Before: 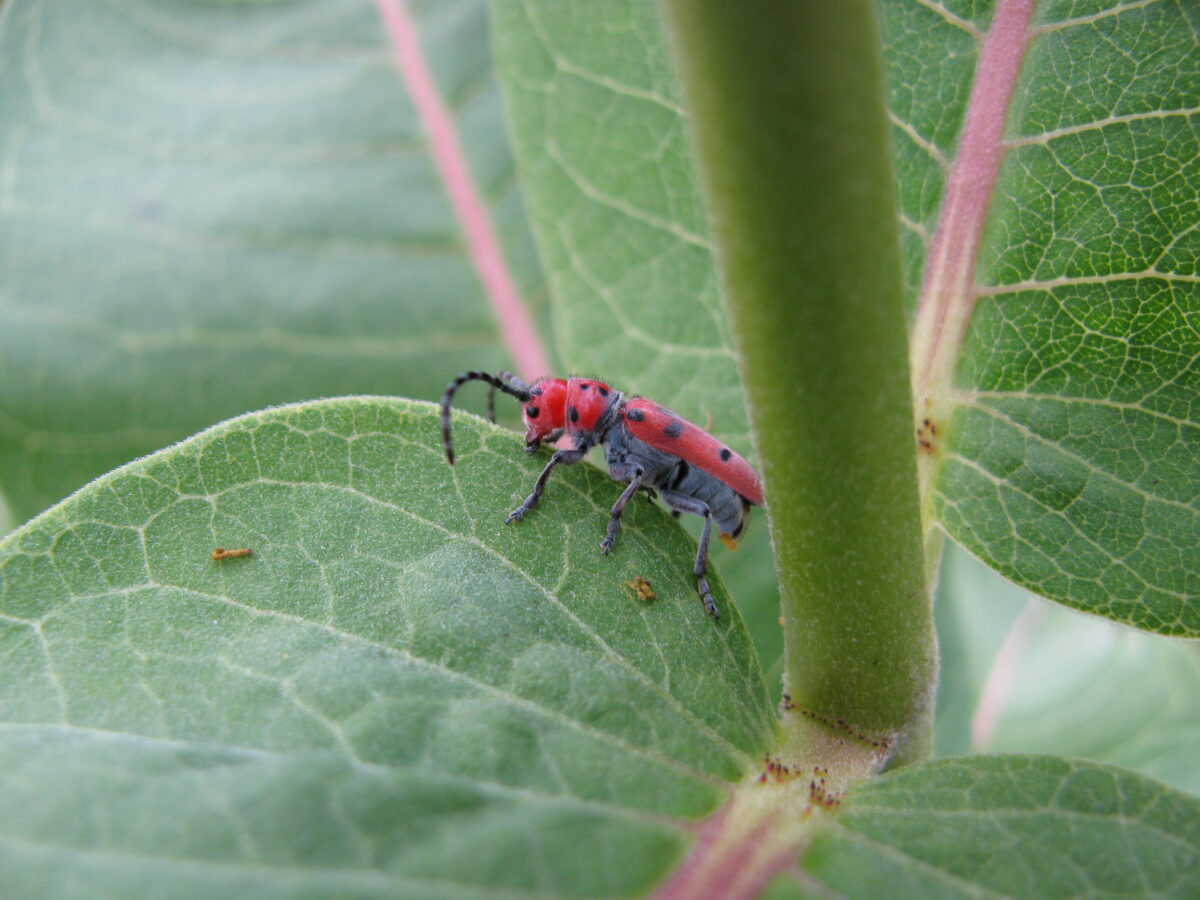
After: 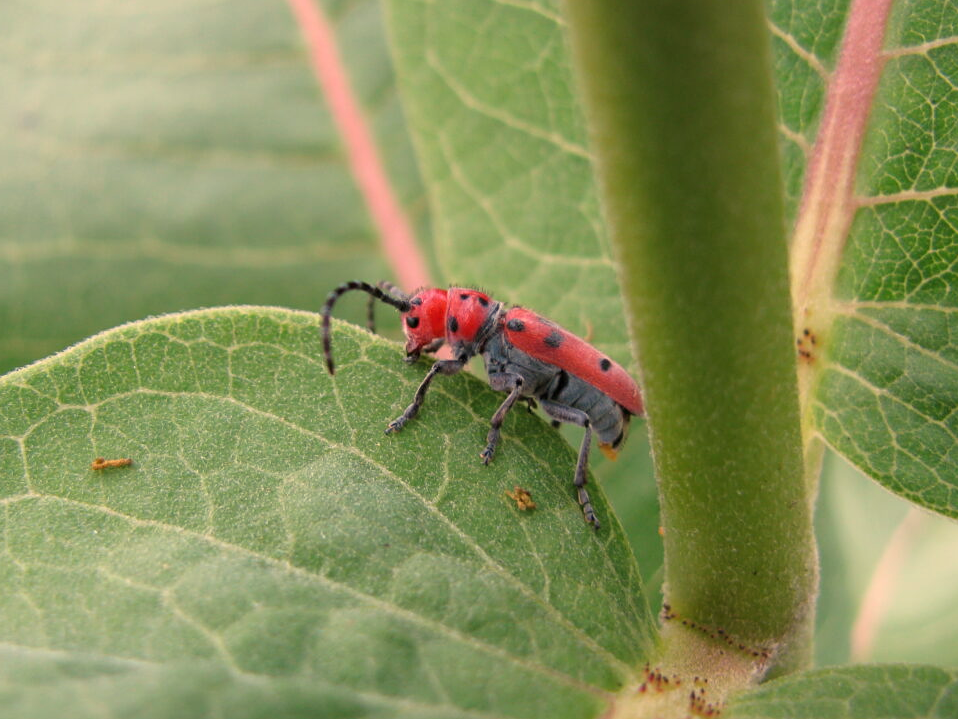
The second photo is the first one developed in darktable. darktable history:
white balance: red 1.123, blue 0.83
crop and rotate: left 10.071%, top 10.071%, right 10.02%, bottom 10.02%
sharpen: amount 0.2
